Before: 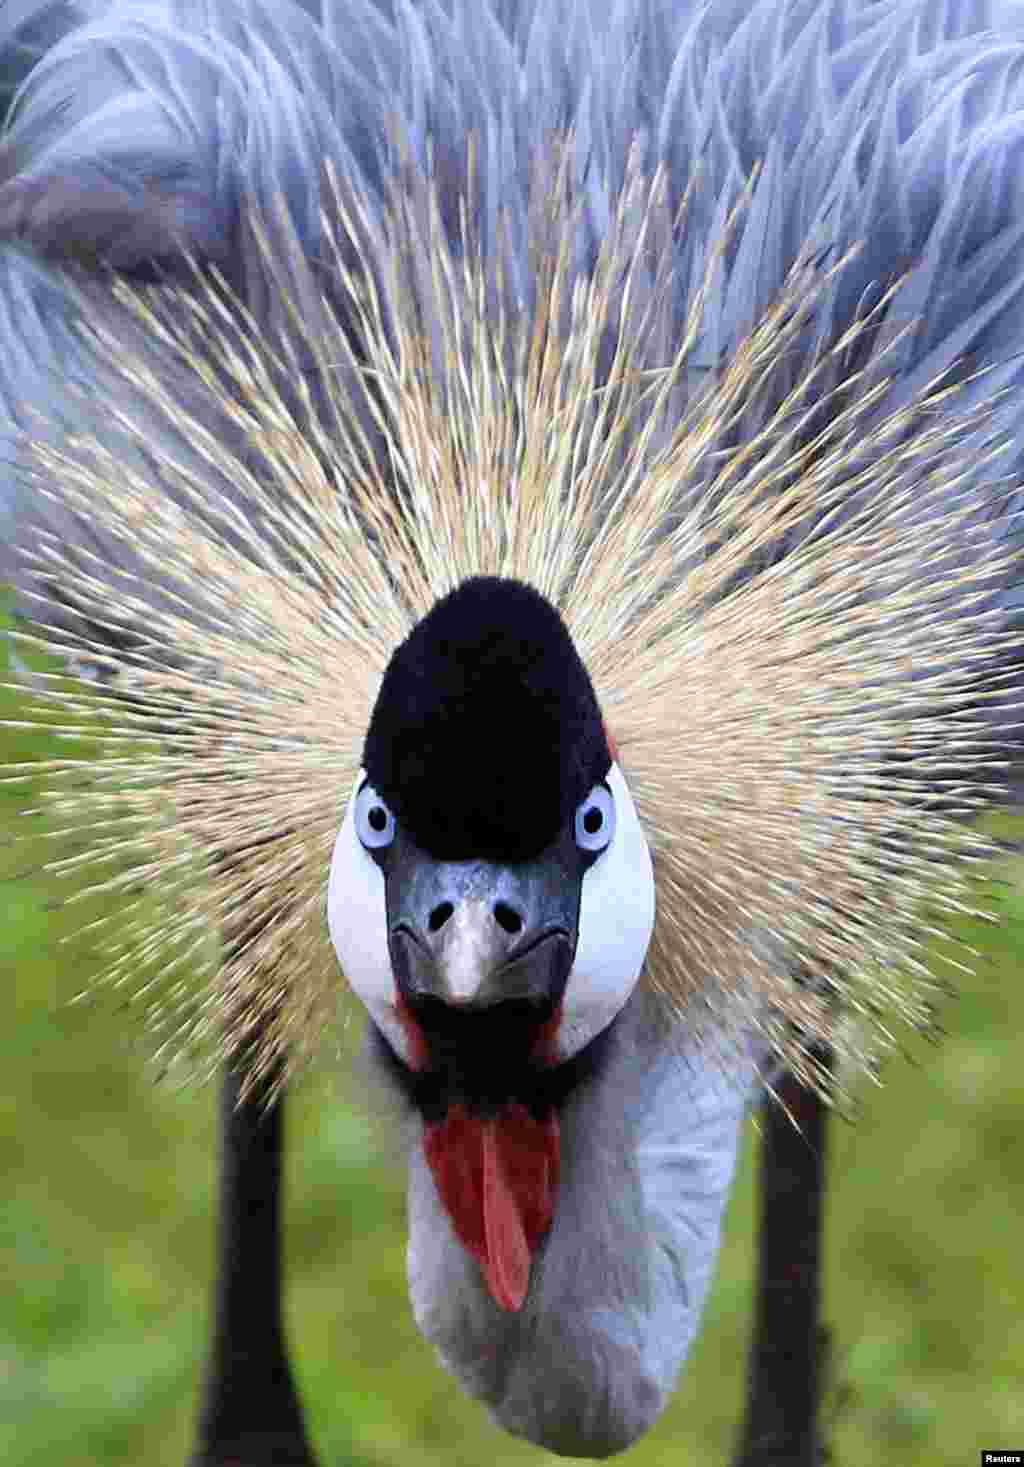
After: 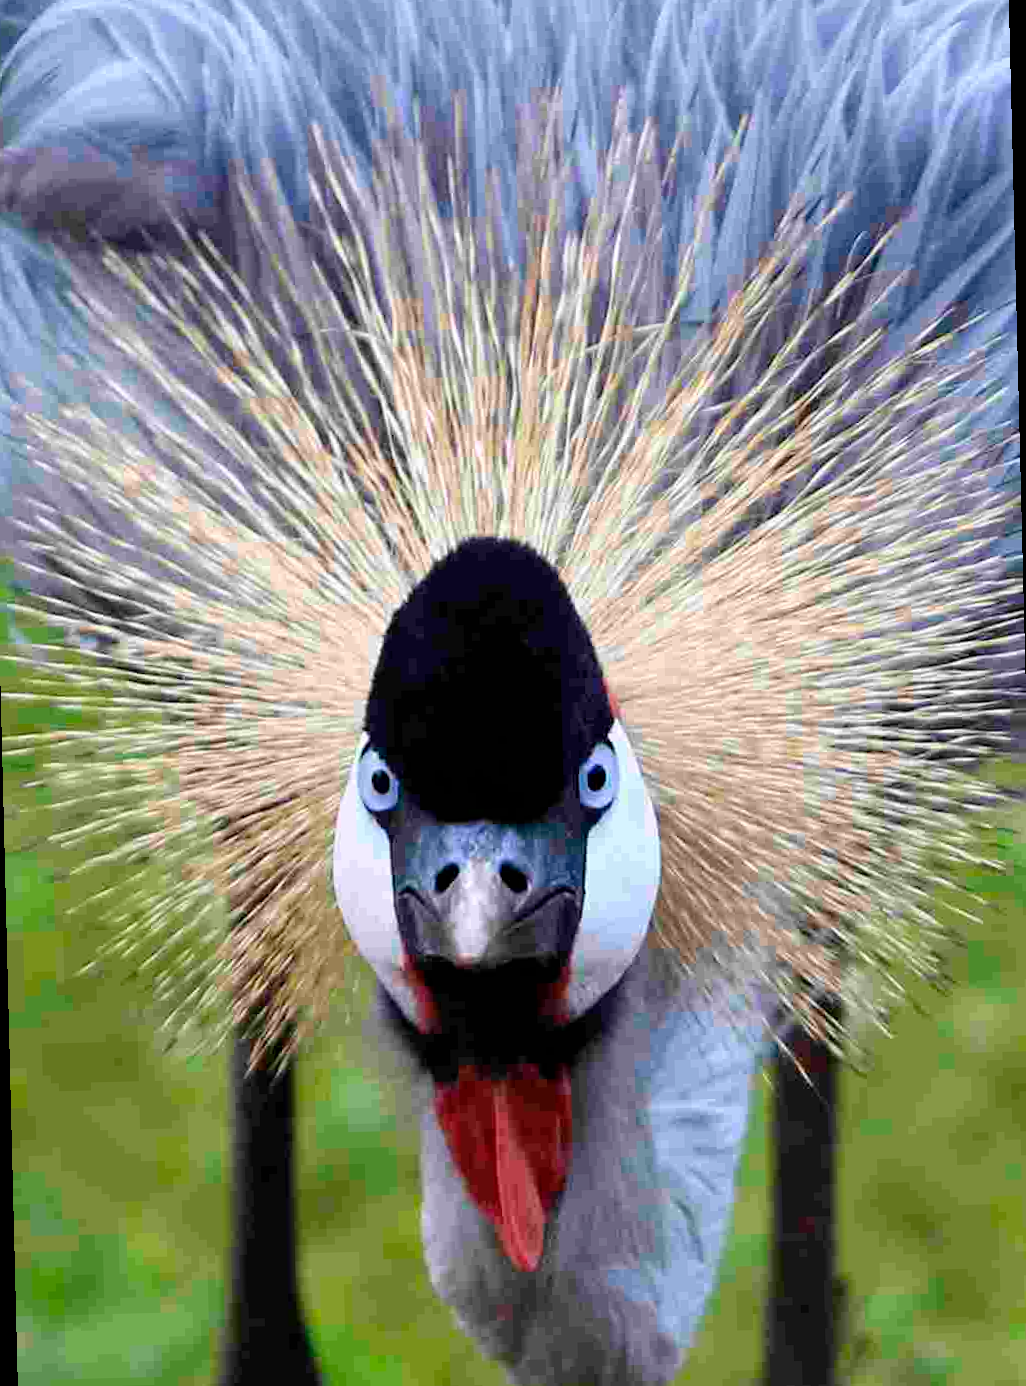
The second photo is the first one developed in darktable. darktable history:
rotate and perspective: rotation -1.42°, crop left 0.016, crop right 0.984, crop top 0.035, crop bottom 0.965
